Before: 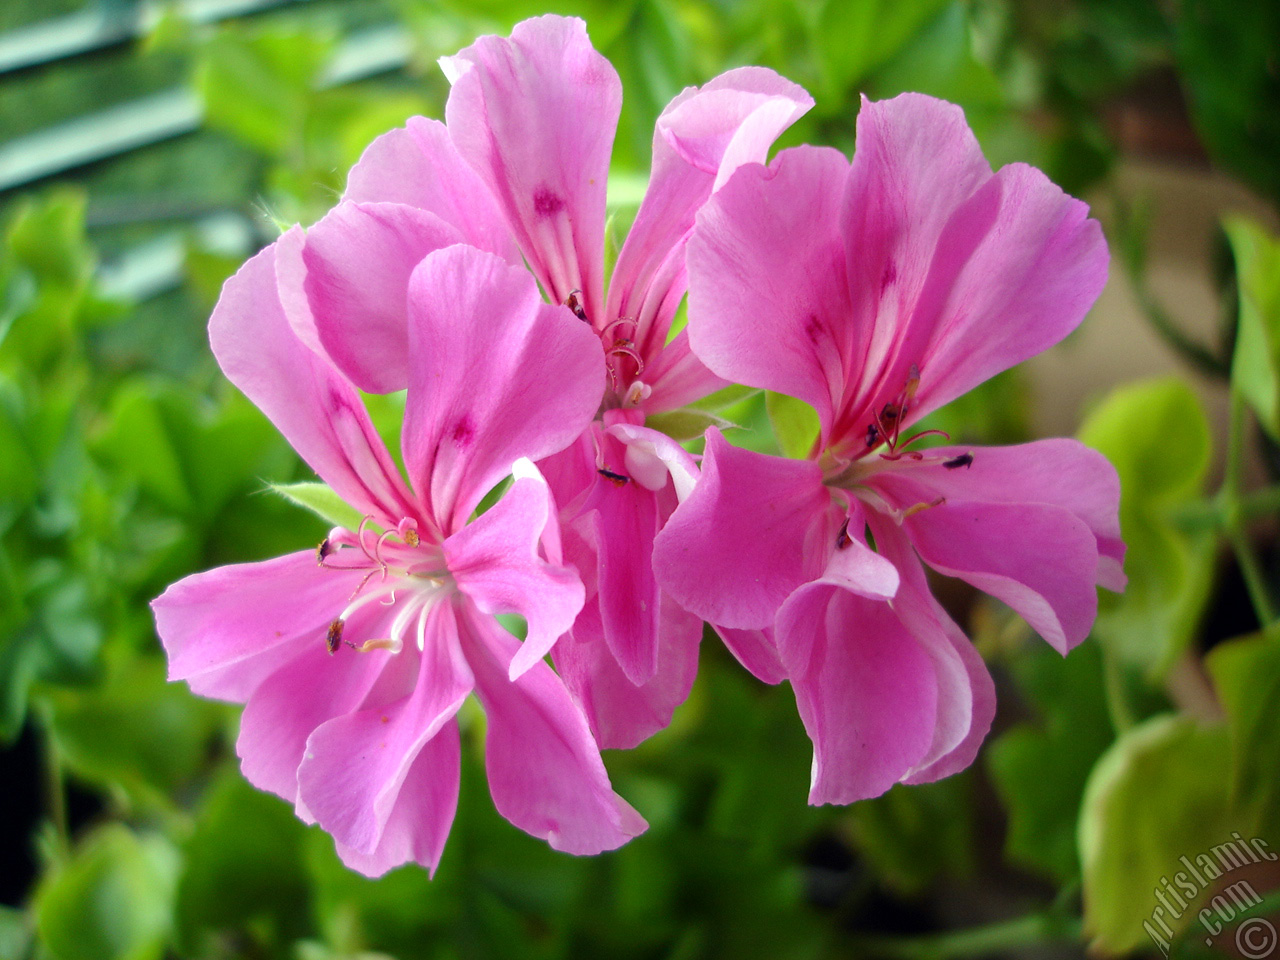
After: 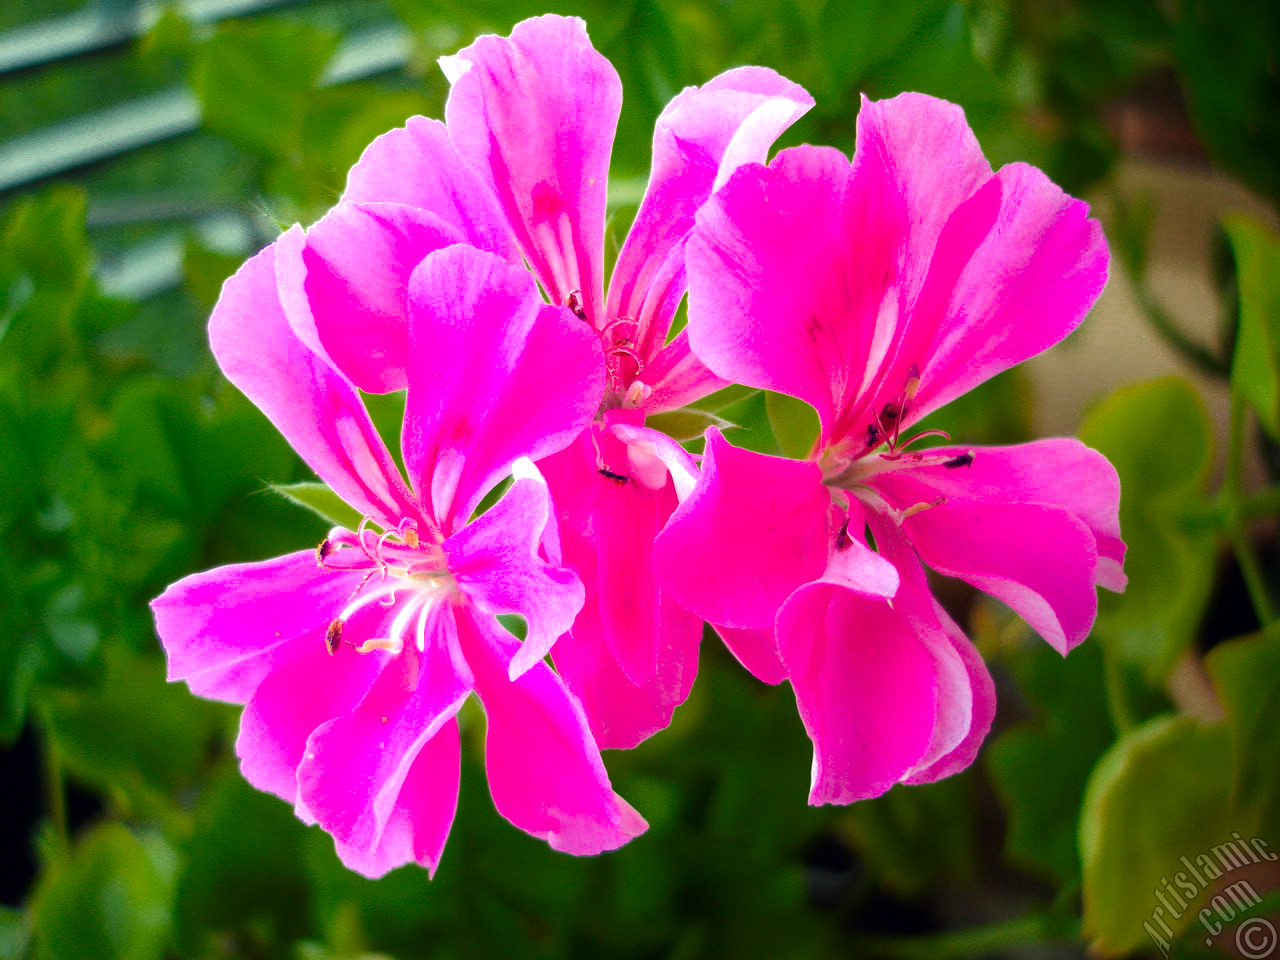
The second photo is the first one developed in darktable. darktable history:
color zones: curves: ch0 [(0, 0.553) (0.123, 0.58) (0.23, 0.419) (0.468, 0.155) (0.605, 0.132) (0.723, 0.063) (0.833, 0.172) (0.921, 0.468)]; ch1 [(0.025, 0.645) (0.229, 0.584) (0.326, 0.551) (0.537, 0.446) (0.599, 0.911) (0.708, 1) (0.805, 0.944)]; ch2 [(0.086, 0.468) (0.254, 0.464) (0.638, 0.564) (0.702, 0.592) (0.768, 0.564)]
tone equalizer: -8 EV -0.421 EV, -7 EV -0.403 EV, -6 EV -0.363 EV, -5 EV -0.214 EV, -3 EV 0.191 EV, -2 EV 0.337 EV, -1 EV 0.406 EV, +0 EV 0.434 EV
